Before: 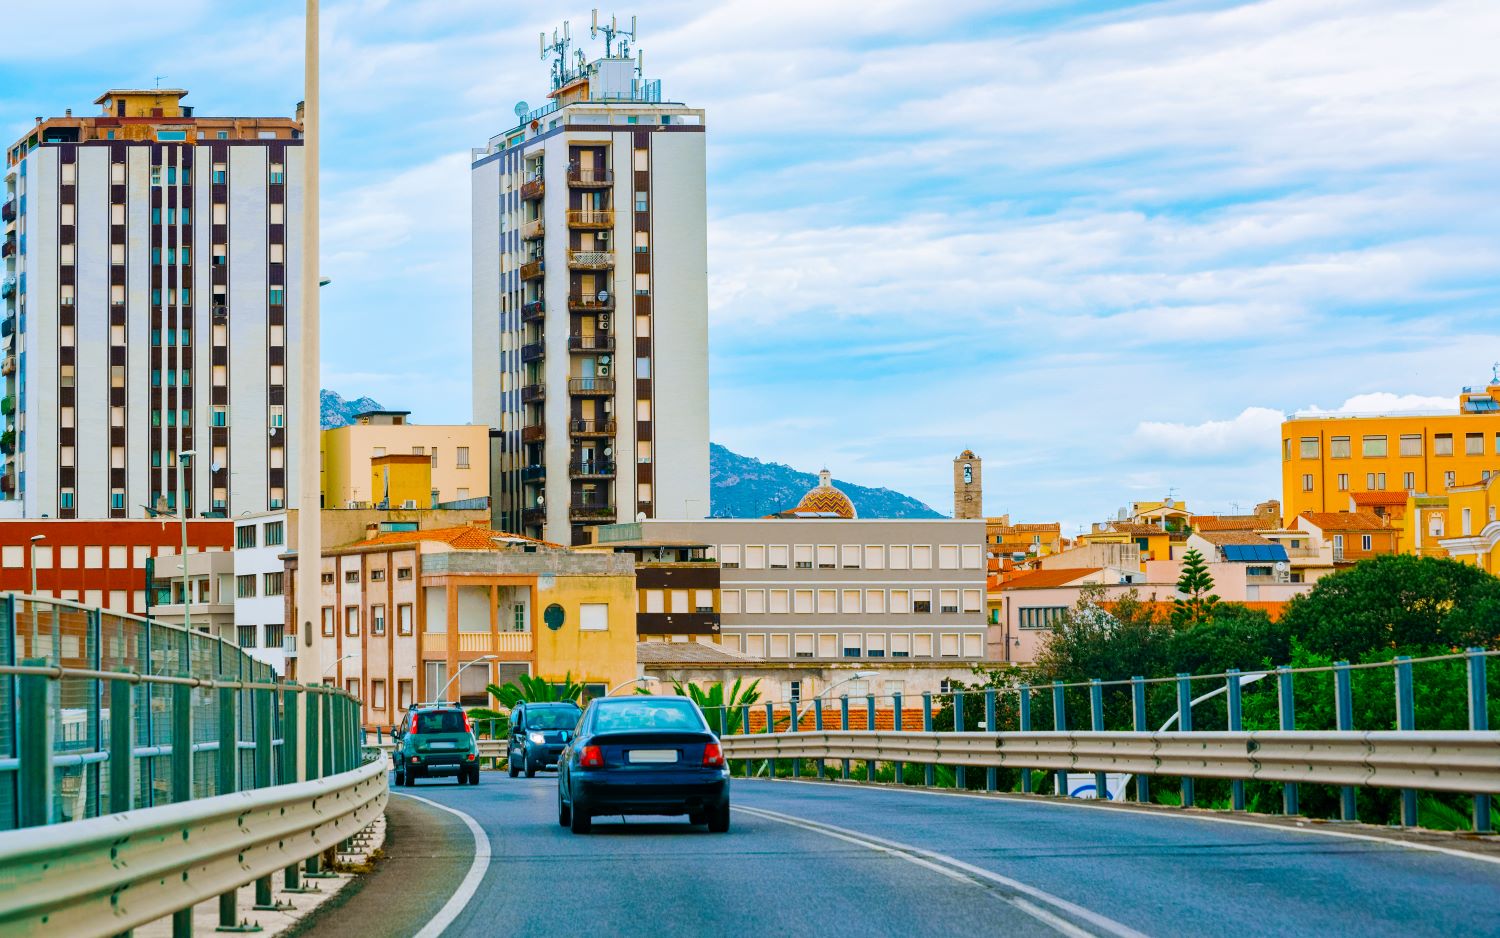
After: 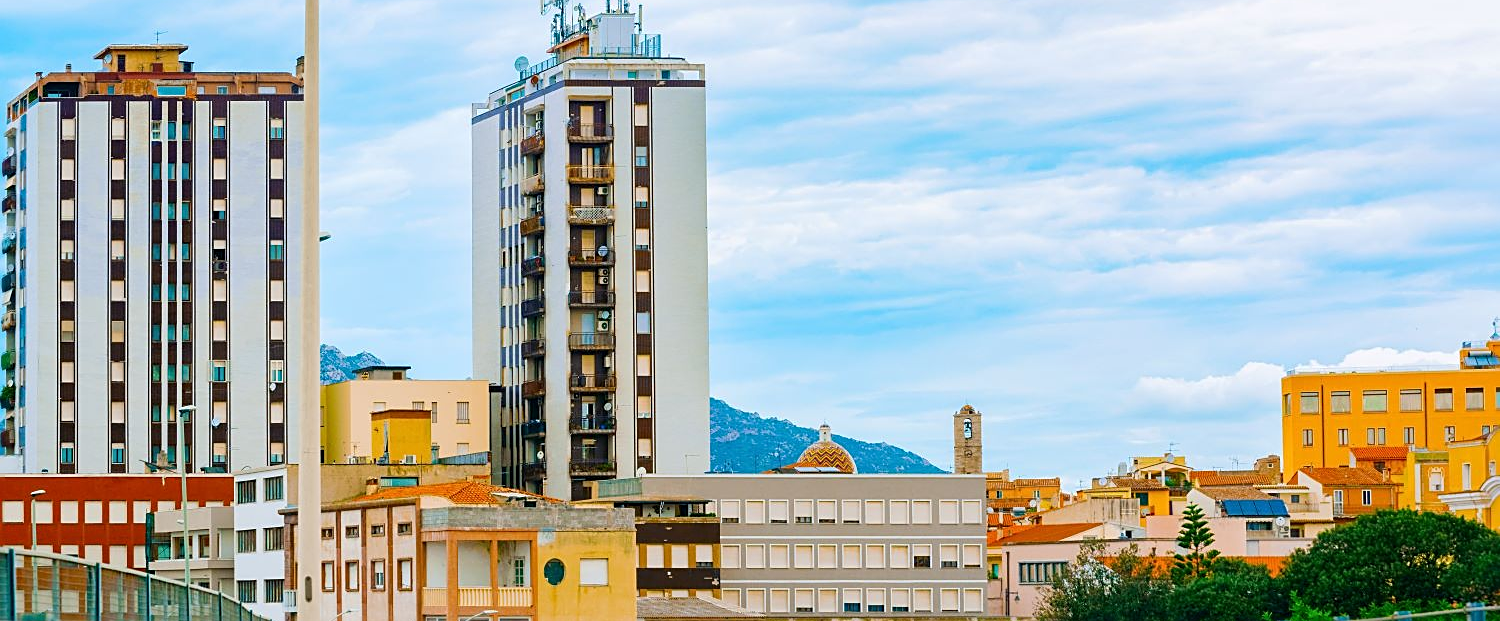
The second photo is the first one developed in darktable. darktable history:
crop and rotate: top 4.803%, bottom 28.908%
sharpen: on, module defaults
